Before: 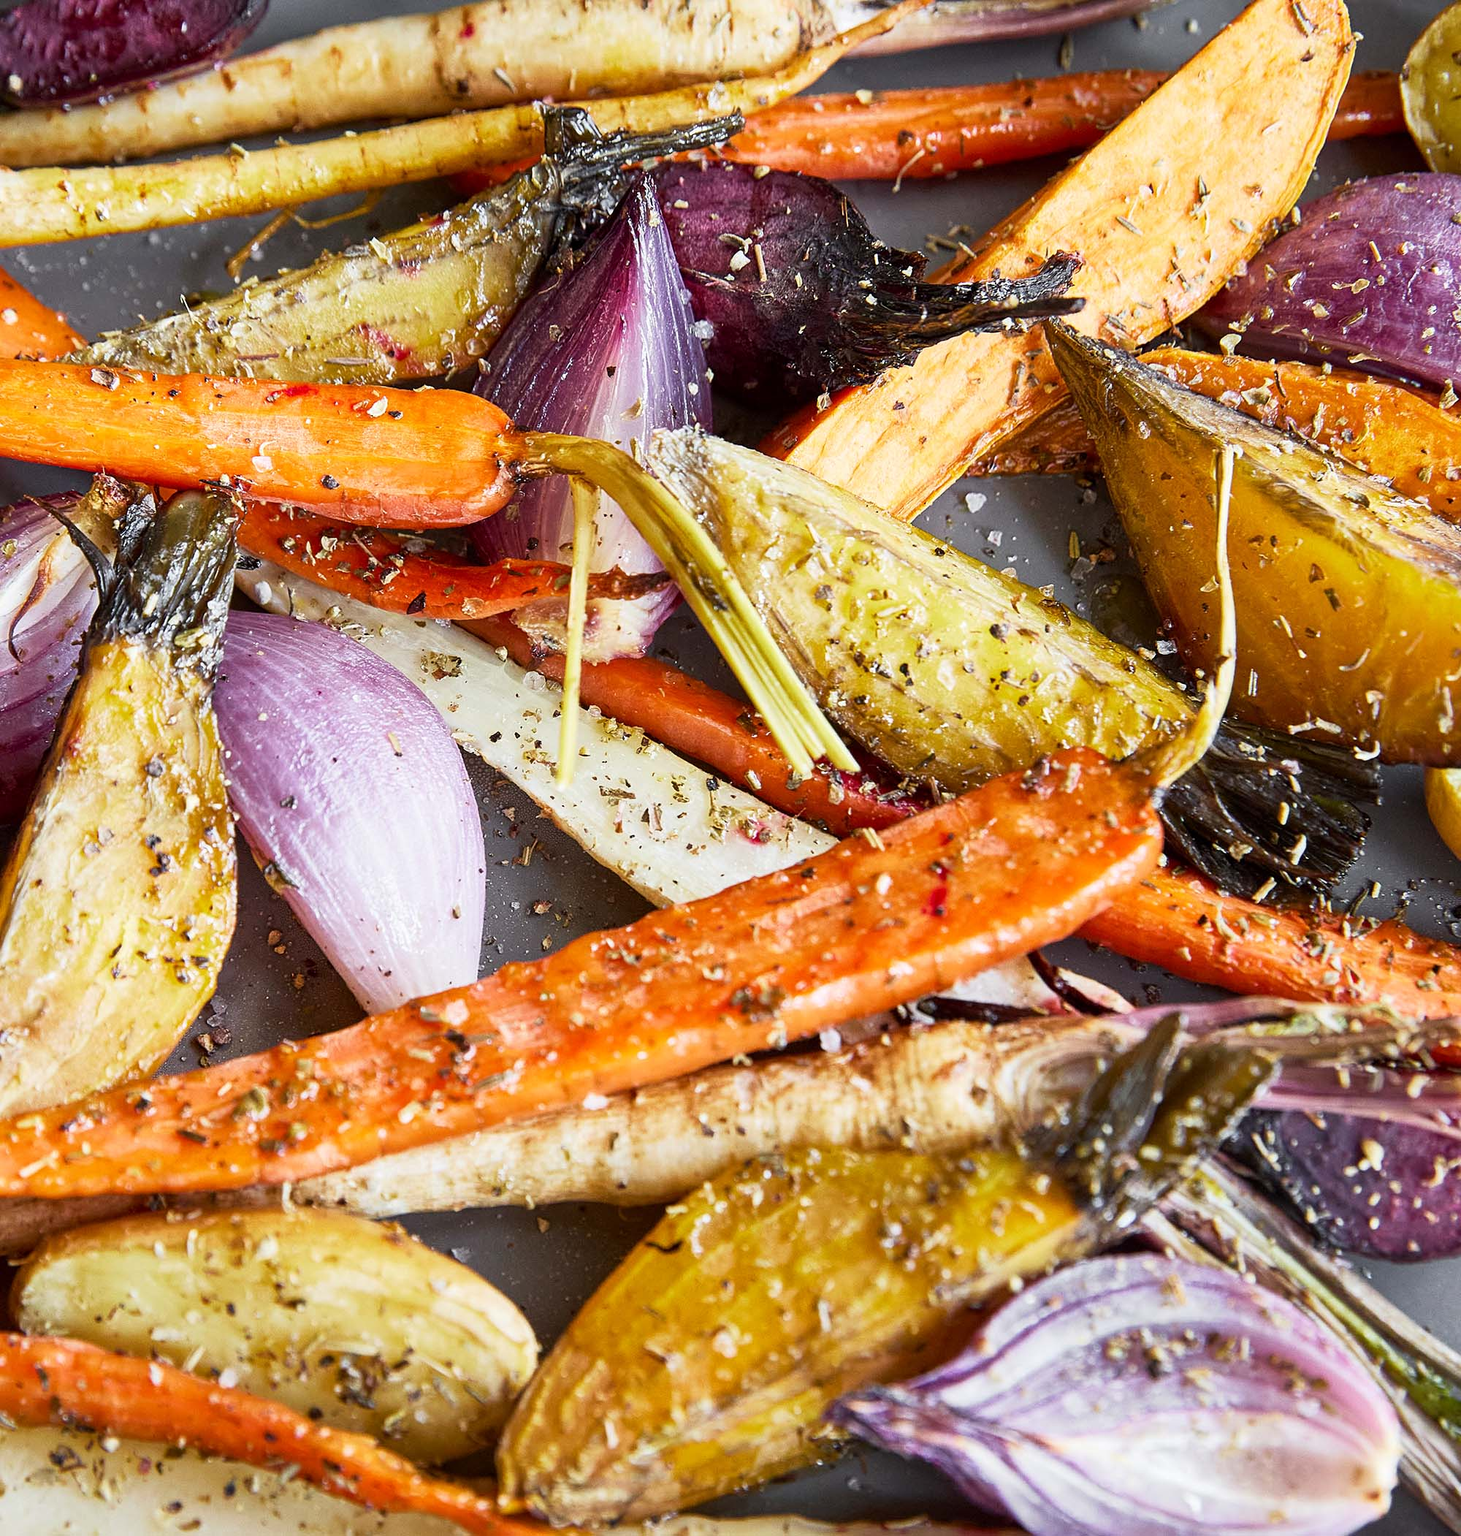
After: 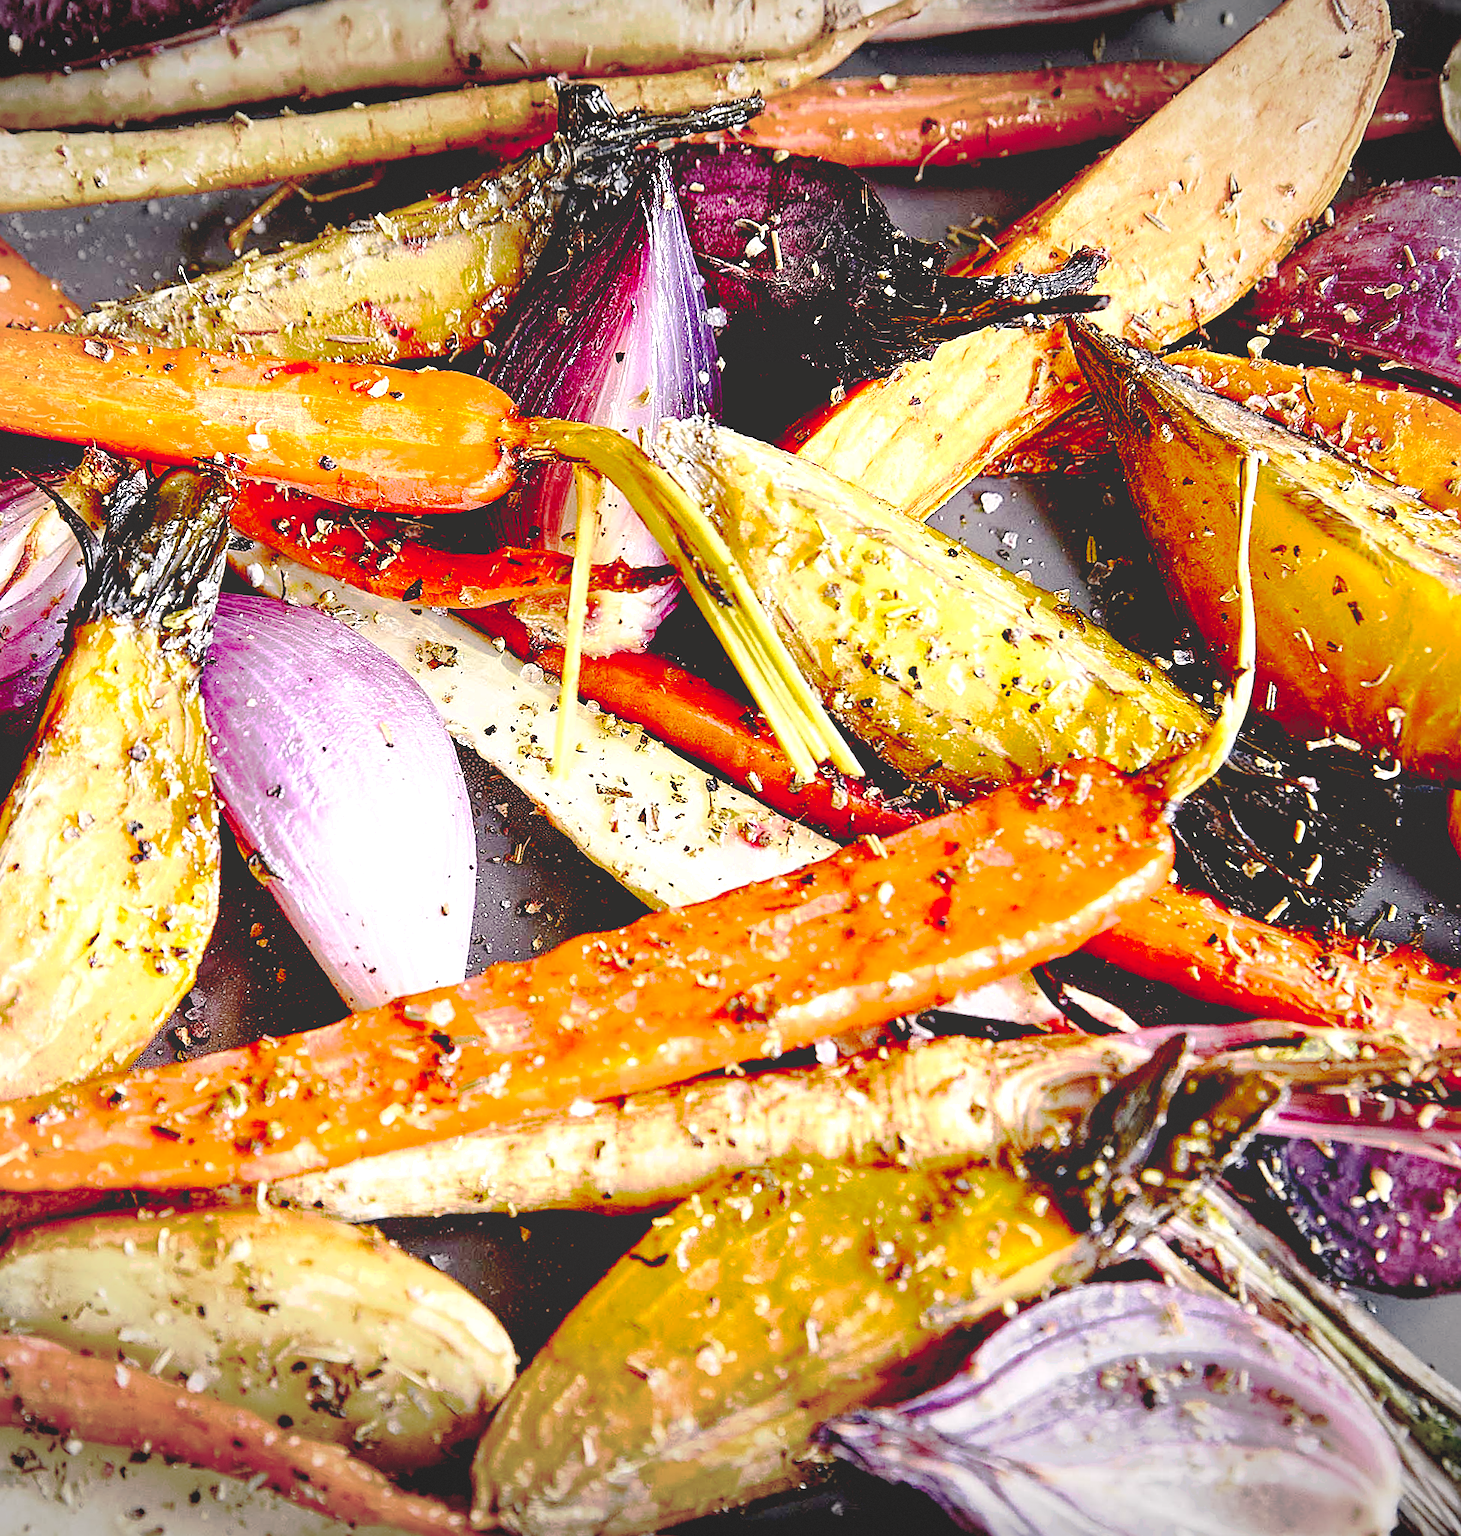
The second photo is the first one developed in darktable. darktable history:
color correction: highlights a* 3.31, highlights b* 2.06, saturation 1.17
tone equalizer: -8 EV -0.427 EV, -7 EV -0.402 EV, -6 EV -0.3 EV, -5 EV -0.229 EV, -3 EV 0.249 EV, -2 EV 0.333 EV, -1 EV 0.364 EV, +0 EV 0.42 EV, smoothing diameter 24.91%, edges refinement/feathering 8.91, preserve details guided filter
sharpen: on, module defaults
vignetting: fall-off radius 99.7%, width/height ratio 1.337, dithering 8-bit output
base curve: curves: ch0 [(0.065, 0.026) (0.236, 0.358) (0.53, 0.546) (0.777, 0.841) (0.924, 0.992)], preserve colors none
crop and rotate: angle -1.61°
